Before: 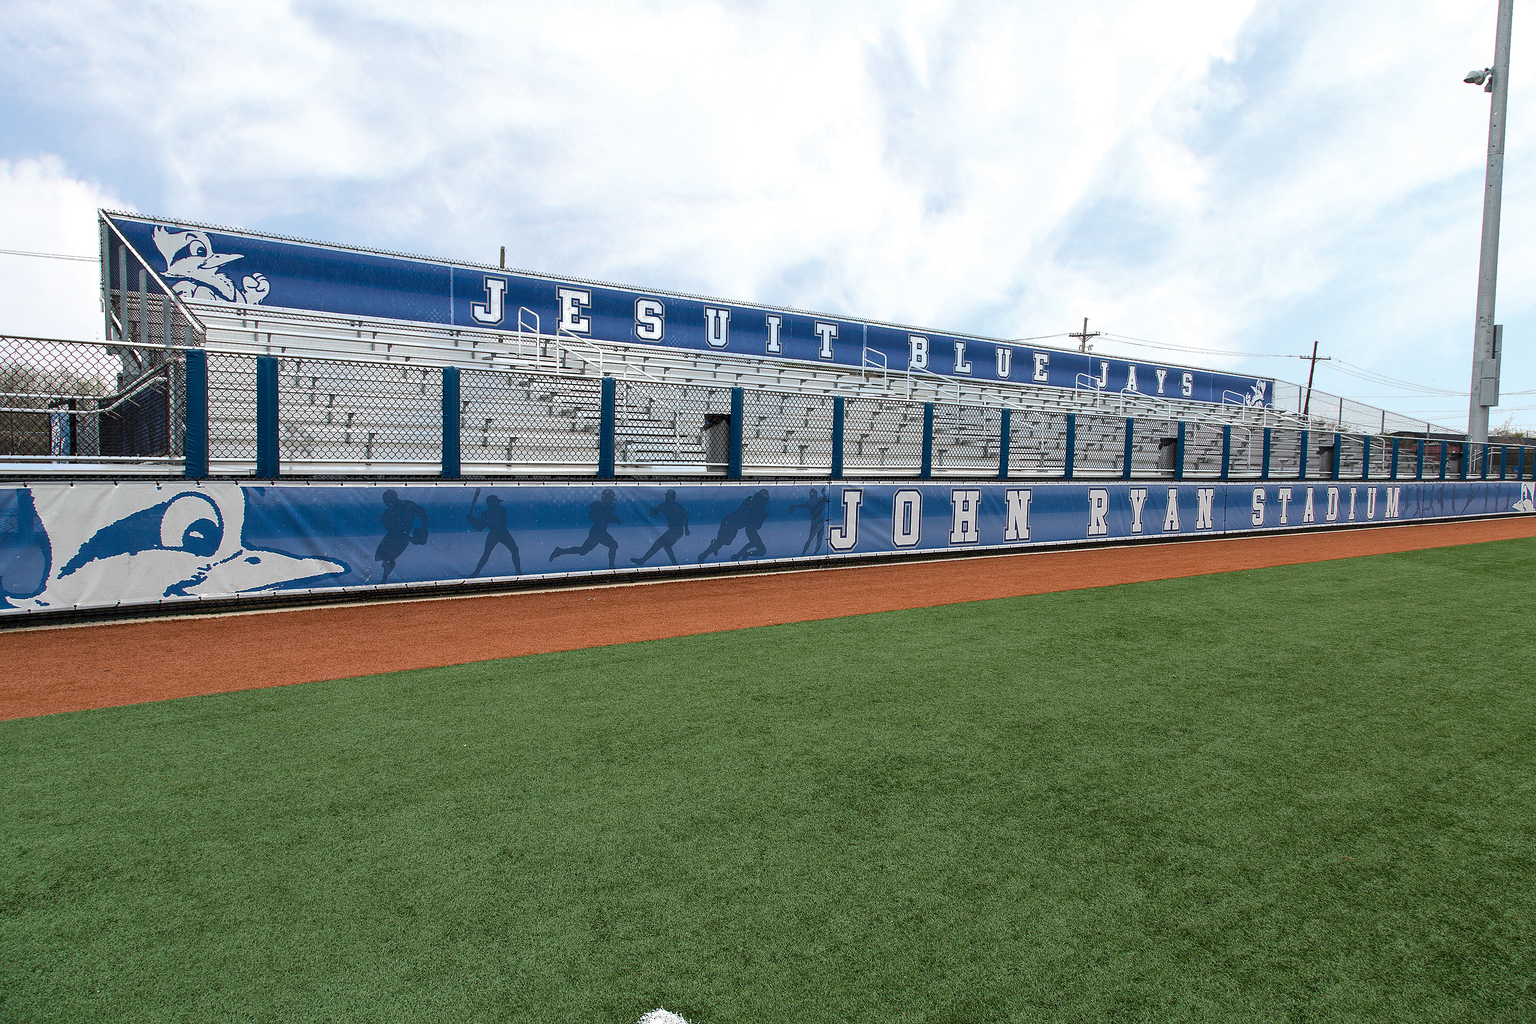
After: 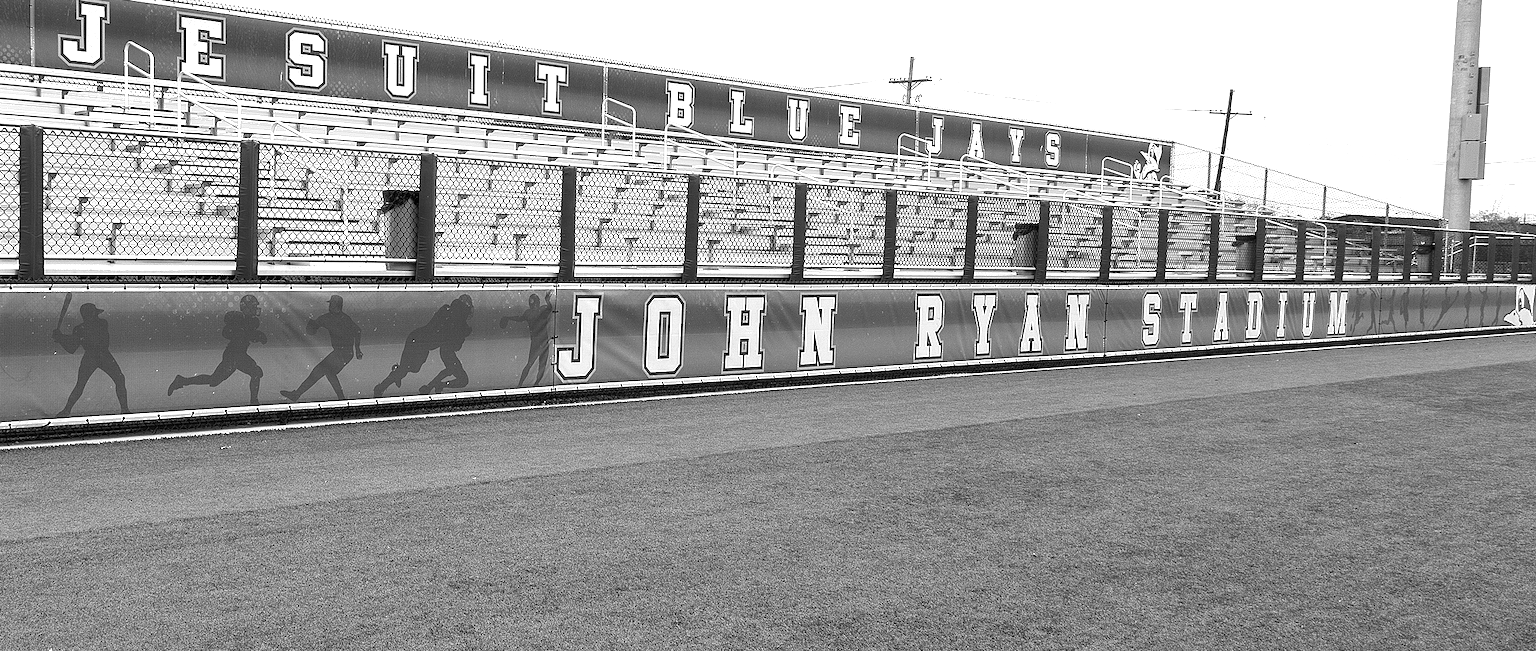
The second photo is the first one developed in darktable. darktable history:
exposure: exposure 0.766 EV, compensate highlight preservation false
crop and rotate: left 27.938%, top 27.046%, bottom 27.046%
monochrome: on, module defaults
